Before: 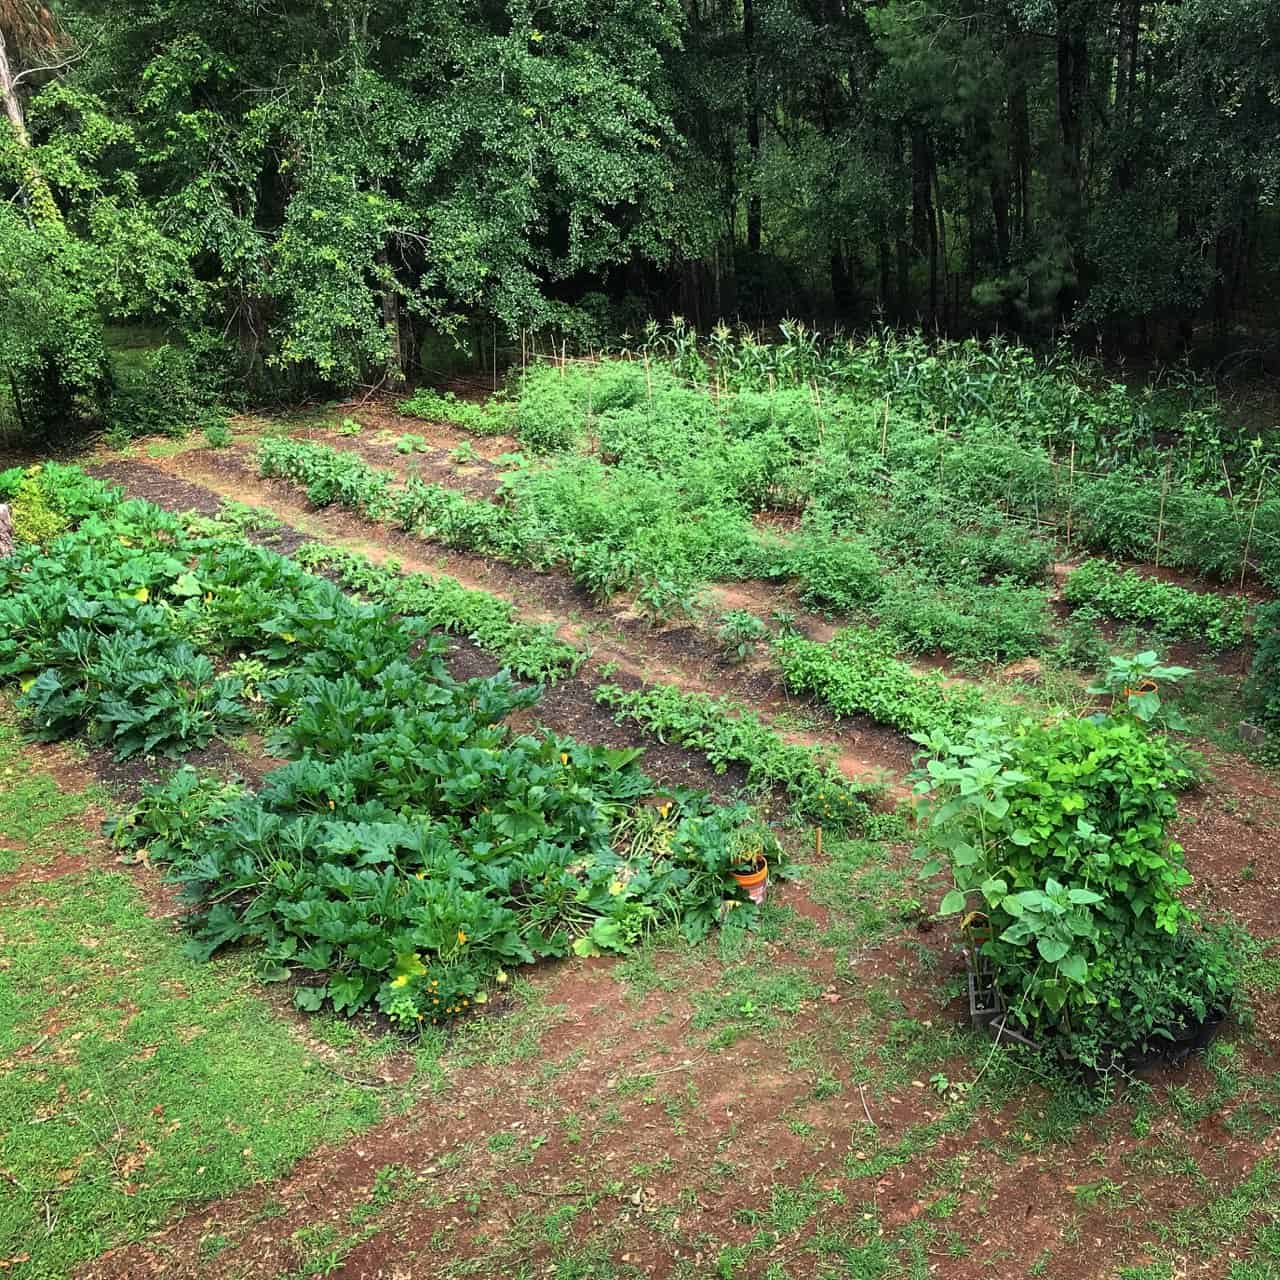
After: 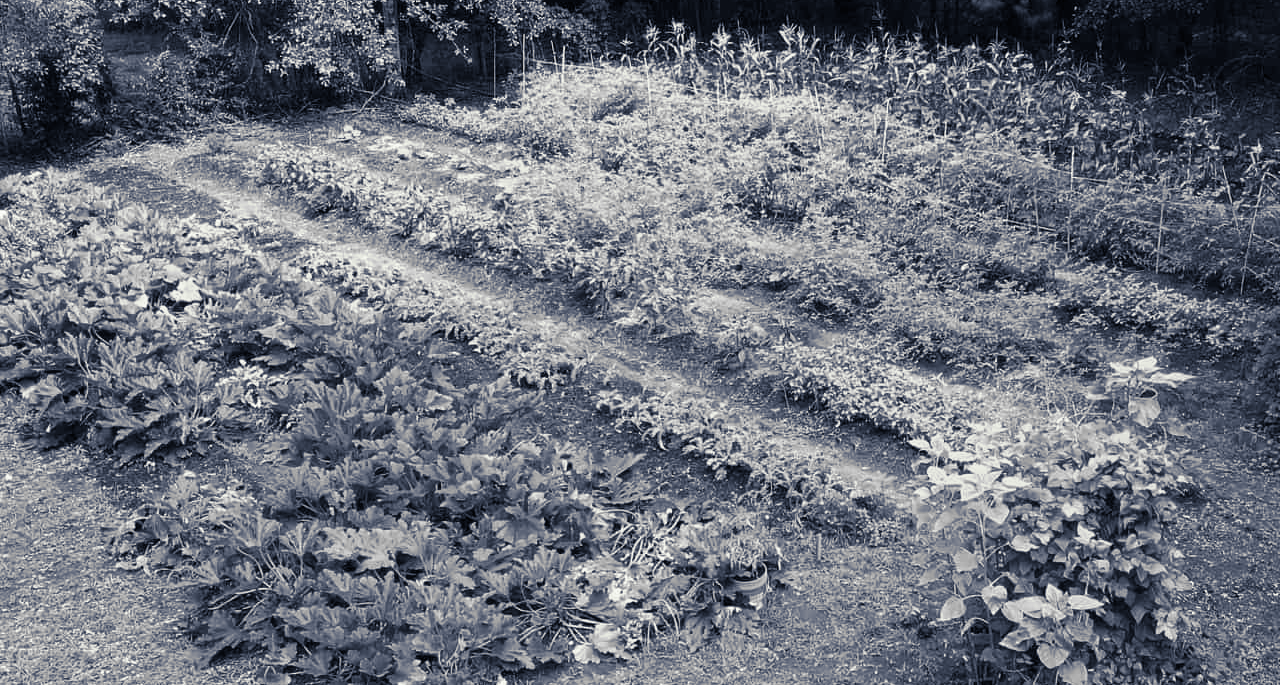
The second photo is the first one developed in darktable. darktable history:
split-toning: shadows › hue 230.4°
crop and rotate: top 23.043%, bottom 23.437%
monochrome: on, module defaults
